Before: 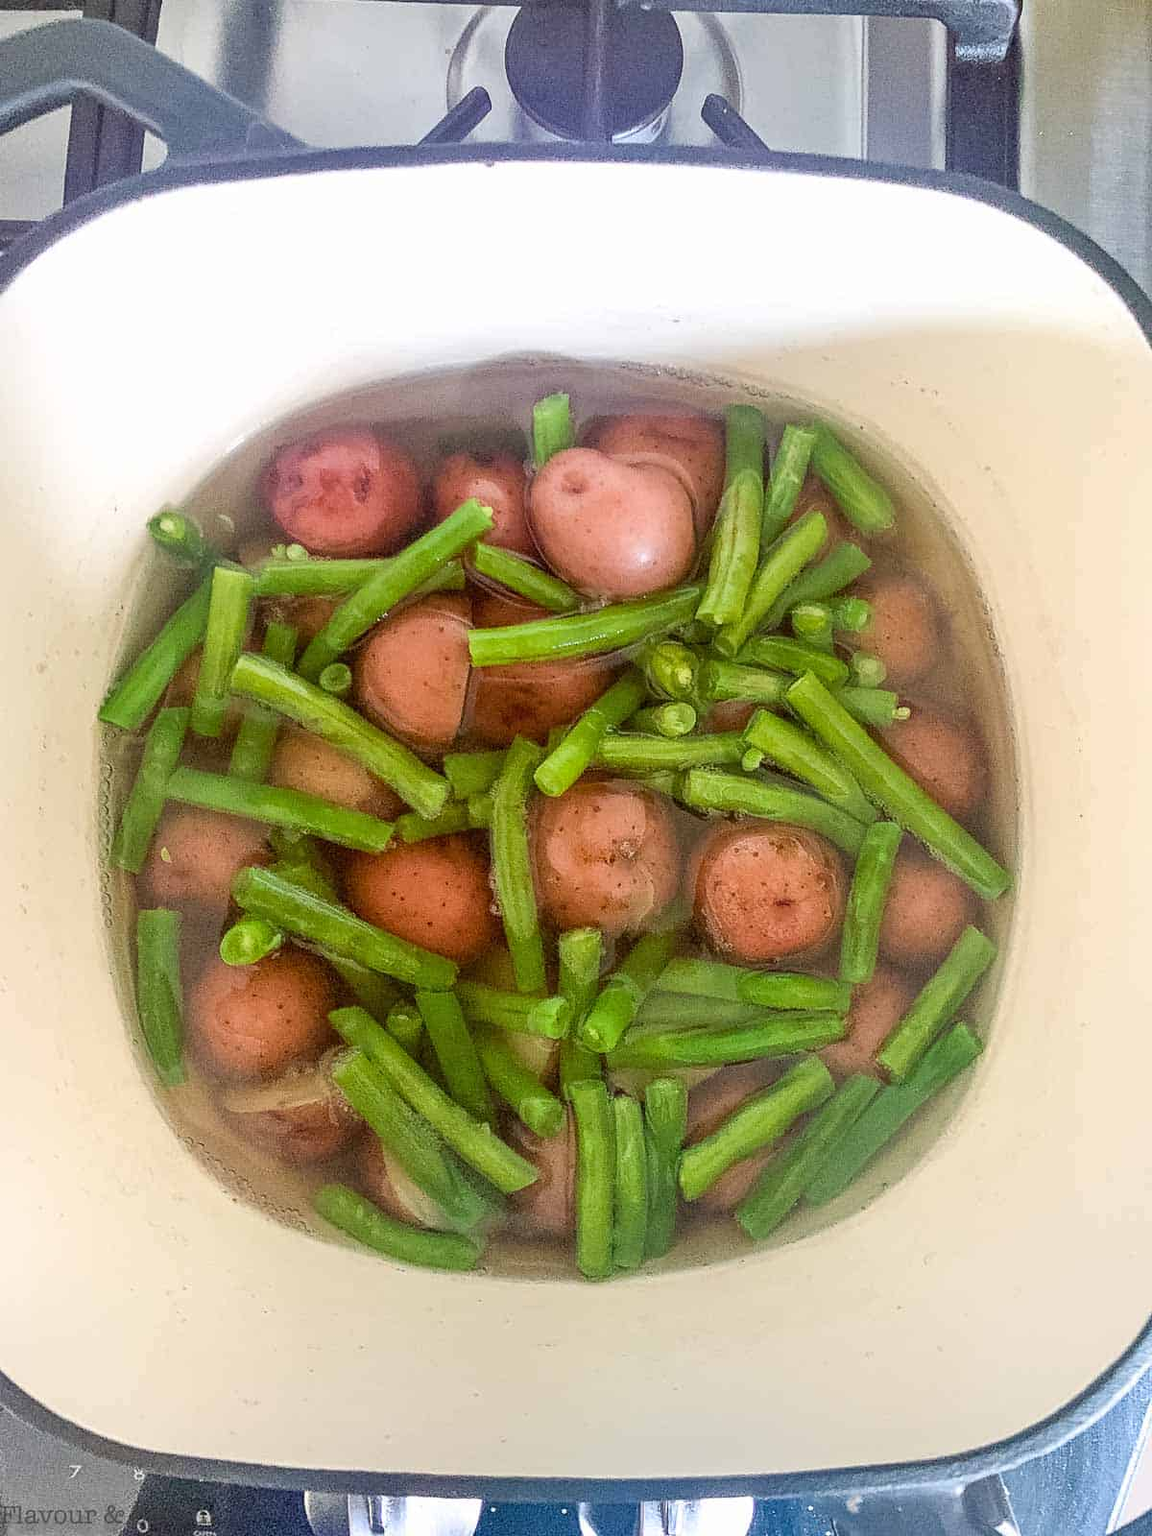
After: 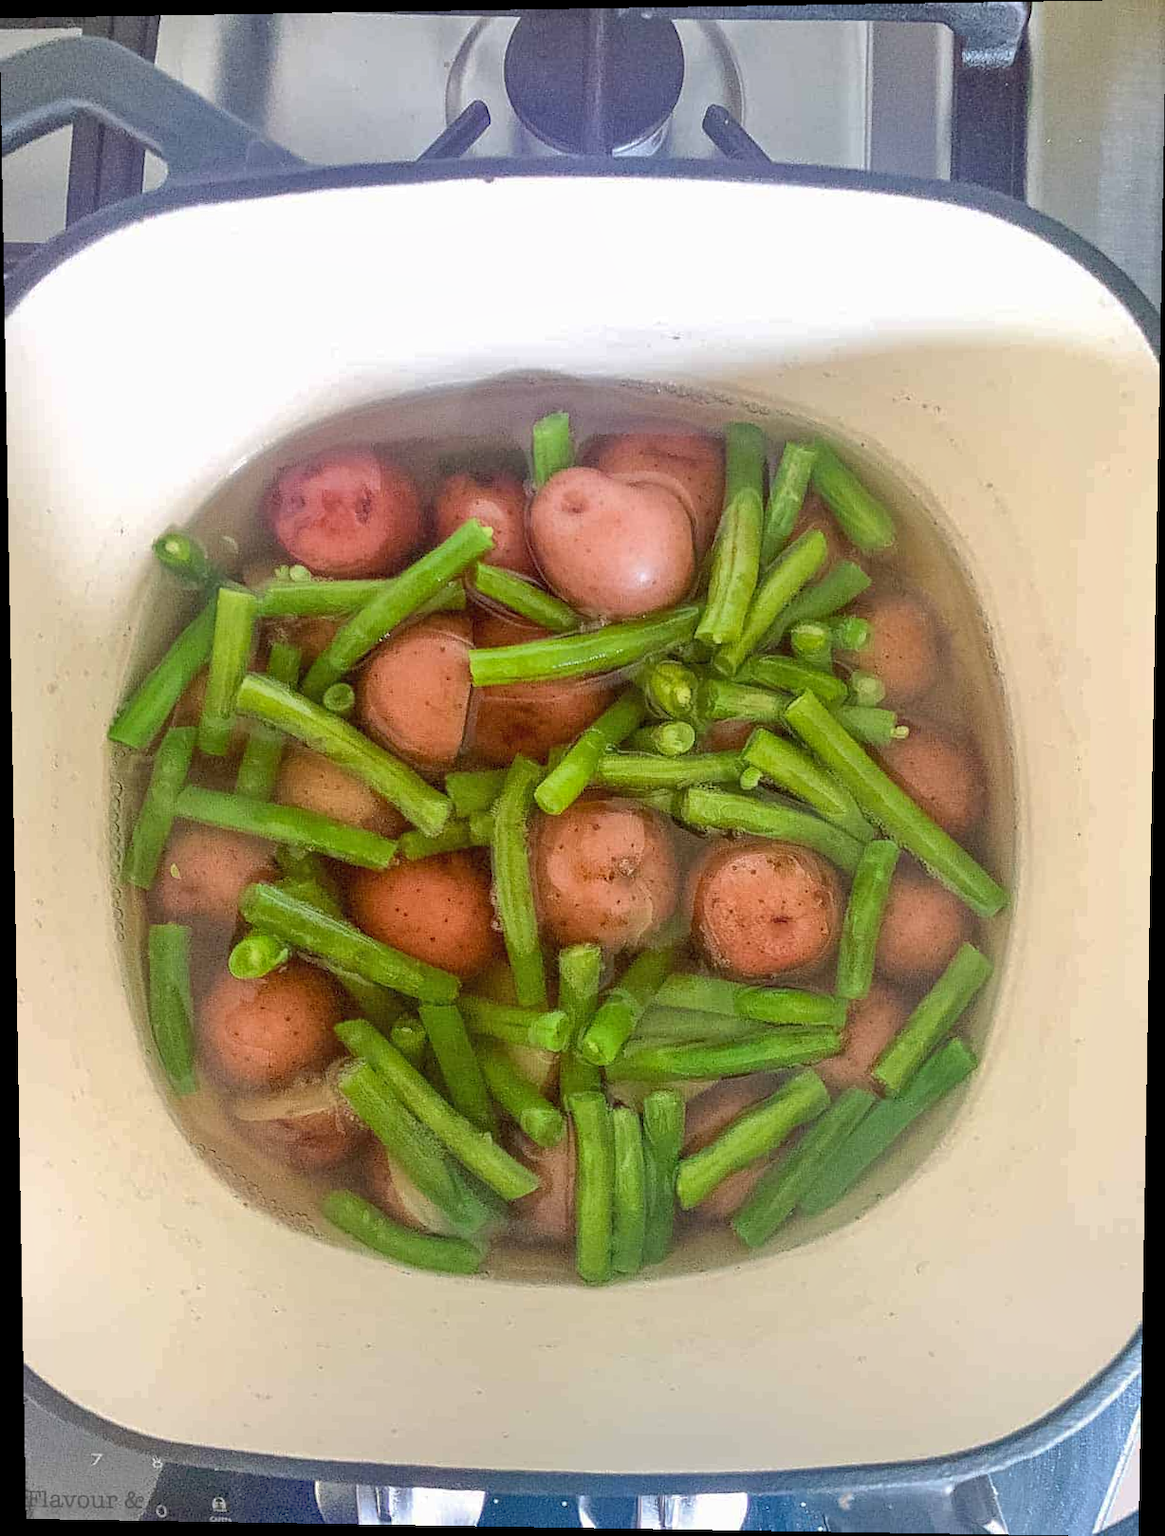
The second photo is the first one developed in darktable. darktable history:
rotate and perspective: lens shift (vertical) 0.048, lens shift (horizontal) -0.024, automatic cropping off
shadows and highlights: on, module defaults
